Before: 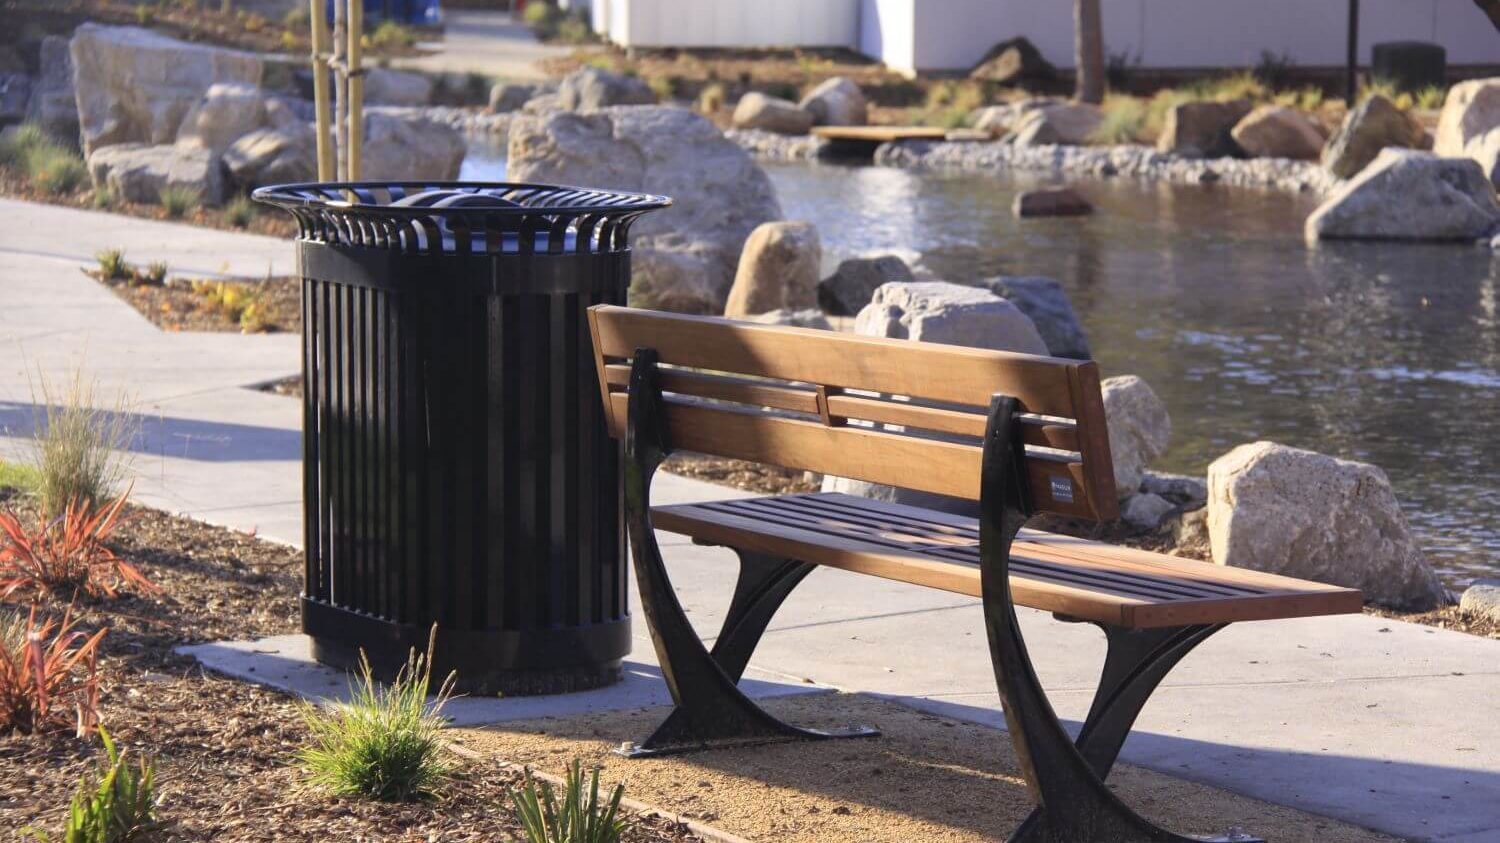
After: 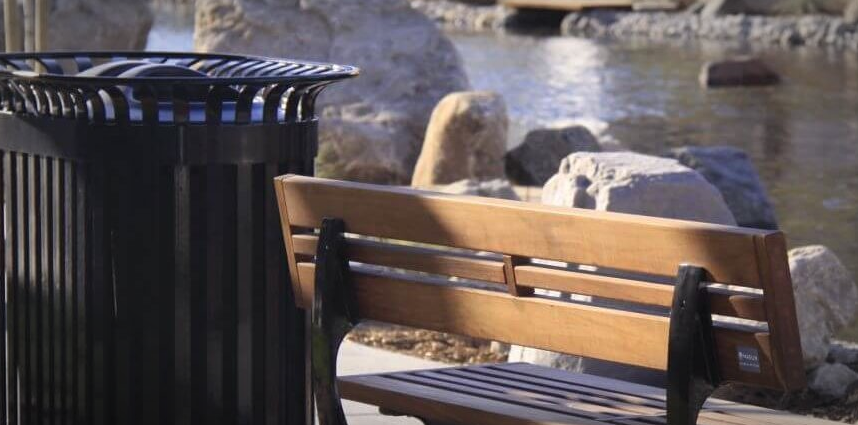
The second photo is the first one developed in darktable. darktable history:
crop: left 20.932%, top 15.471%, right 21.848%, bottom 34.081%
vignetting: automatic ratio true
